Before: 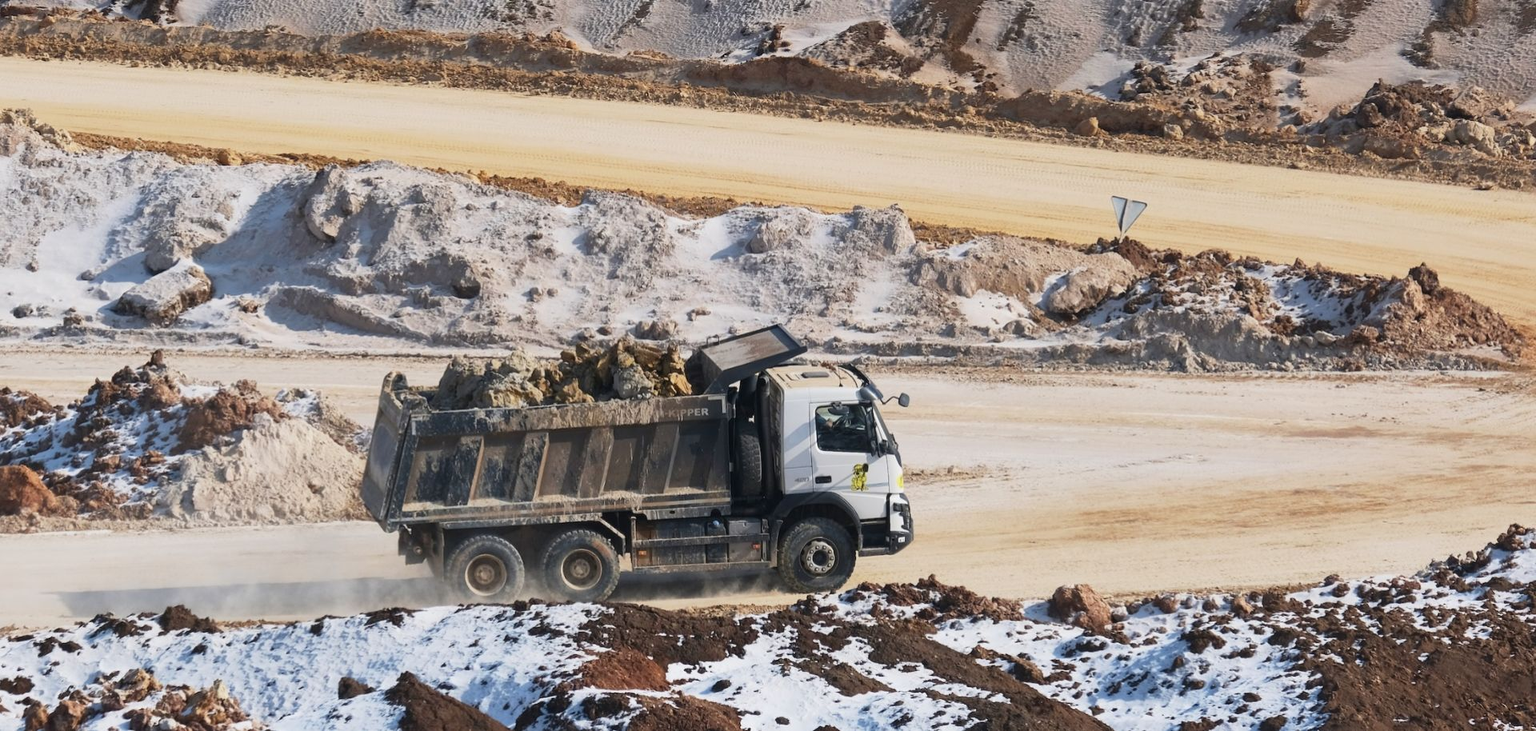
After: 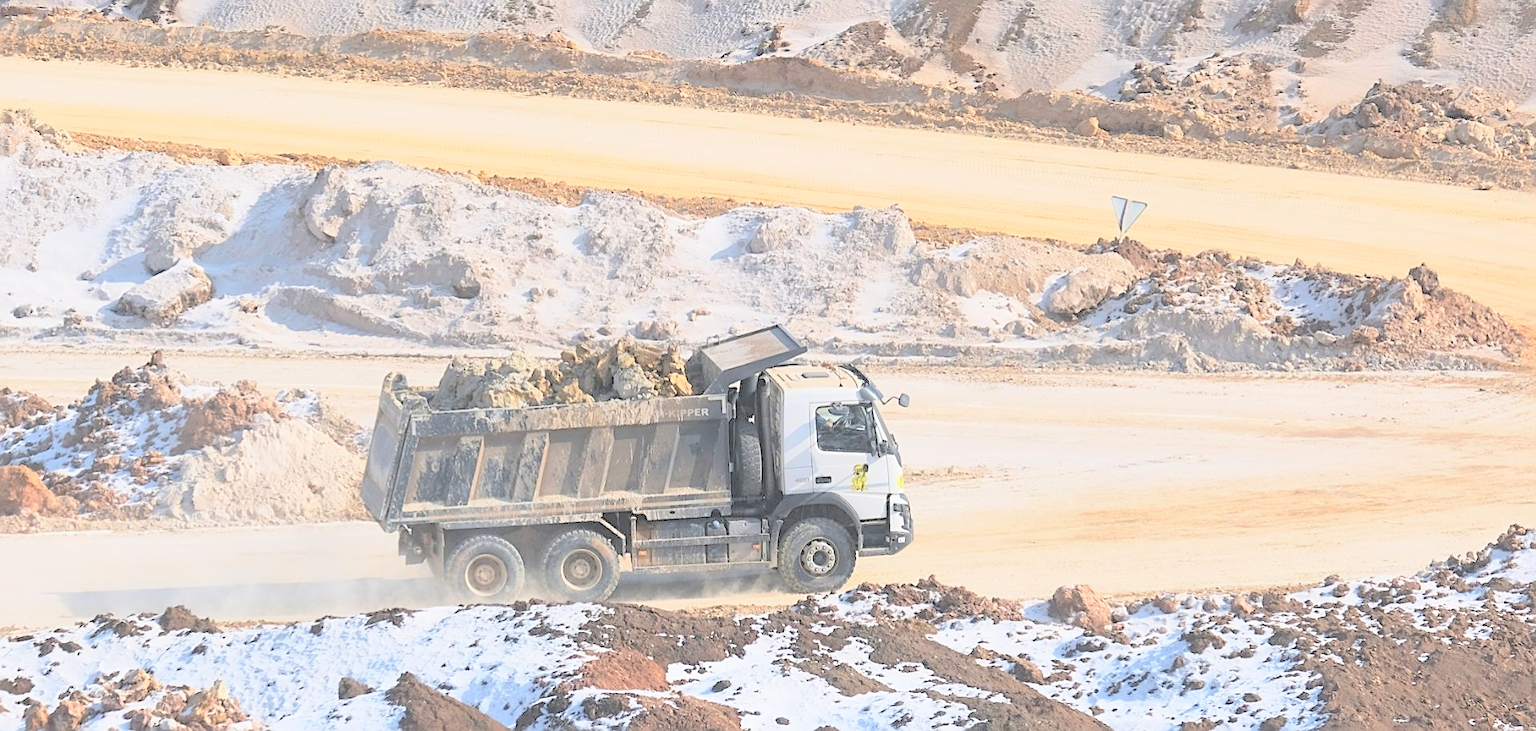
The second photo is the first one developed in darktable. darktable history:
sharpen: on, module defaults
contrast brightness saturation: brightness 0.996
